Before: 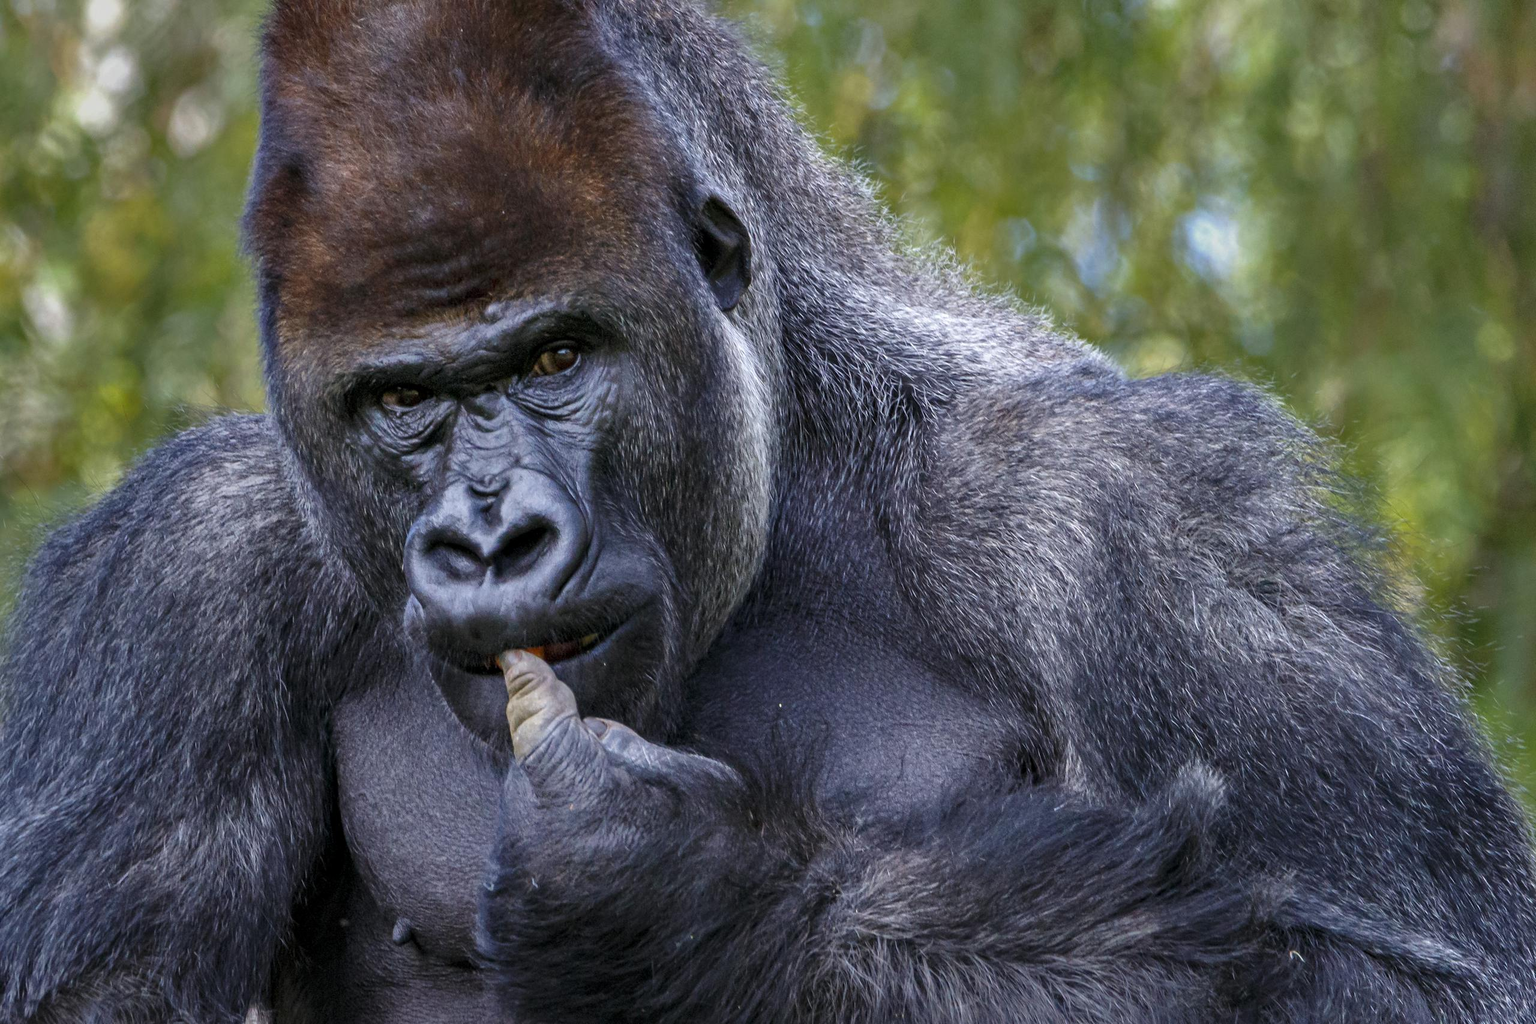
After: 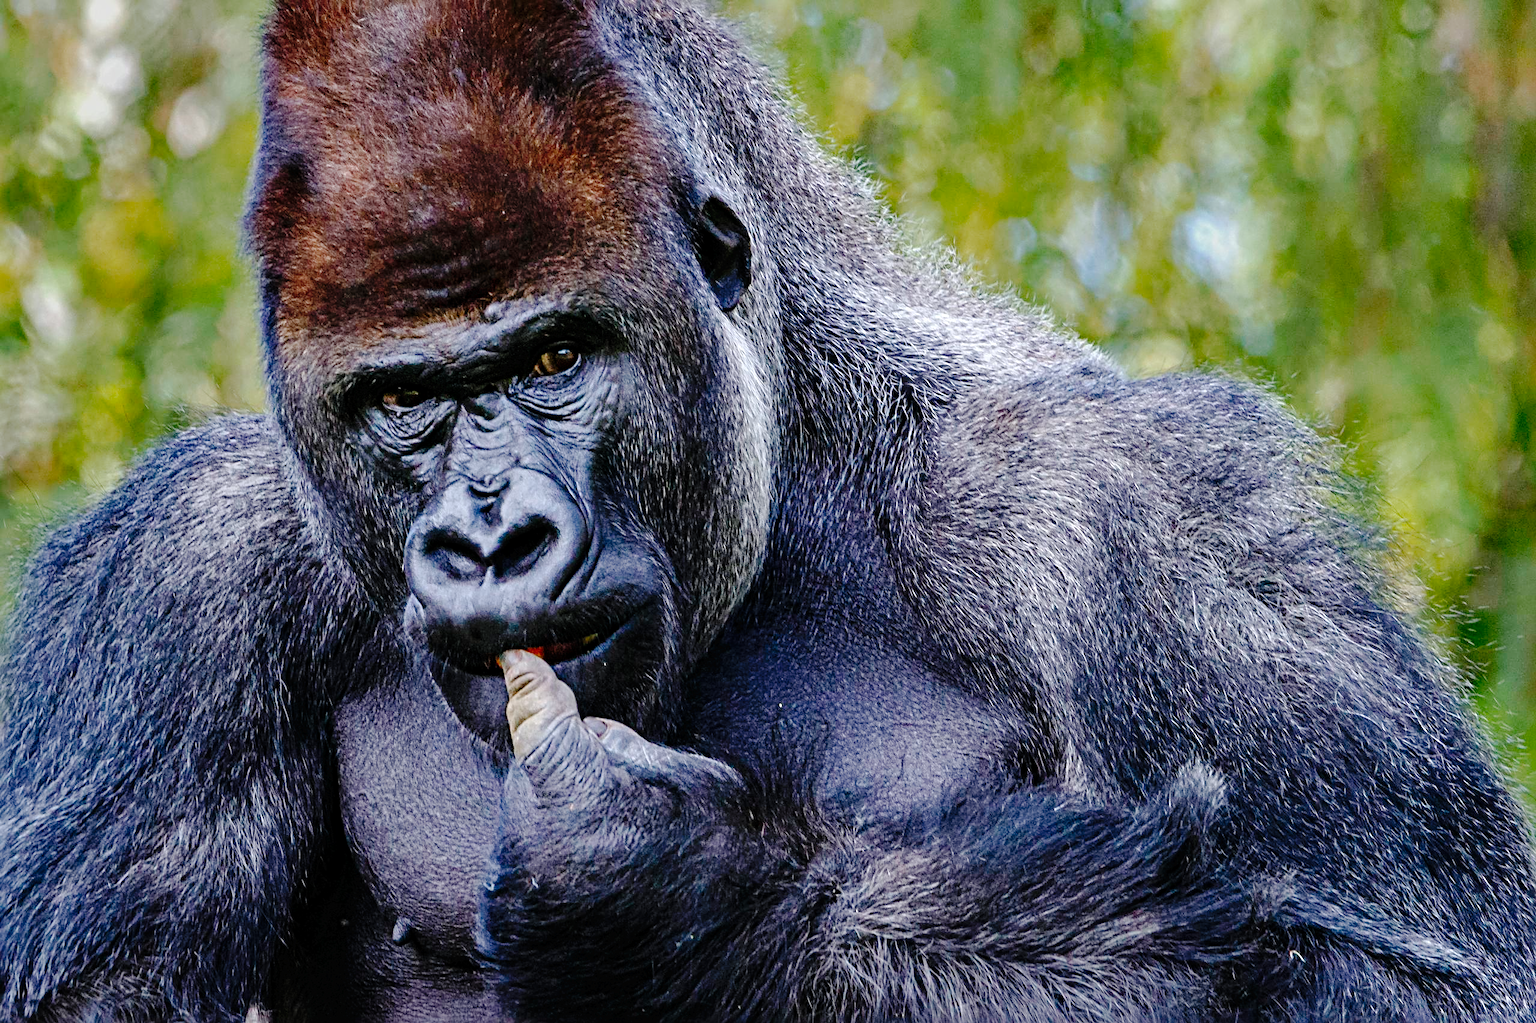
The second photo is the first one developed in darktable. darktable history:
sharpen: radius 4.883
tone curve: curves: ch0 [(0, 0) (0.003, 0.013) (0.011, 0.012) (0.025, 0.011) (0.044, 0.016) (0.069, 0.029) (0.1, 0.045) (0.136, 0.074) (0.177, 0.123) (0.224, 0.207) (0.277, 0.313) (0.335, 0.414) (0.399, 0.509) (0.468, 0.599) (0.543, 0.663) (0.623, 0.728) (0.709, 0.79) (0.801, 0.854) (0.898, 0.925) (1, 1)], preserve colors none
